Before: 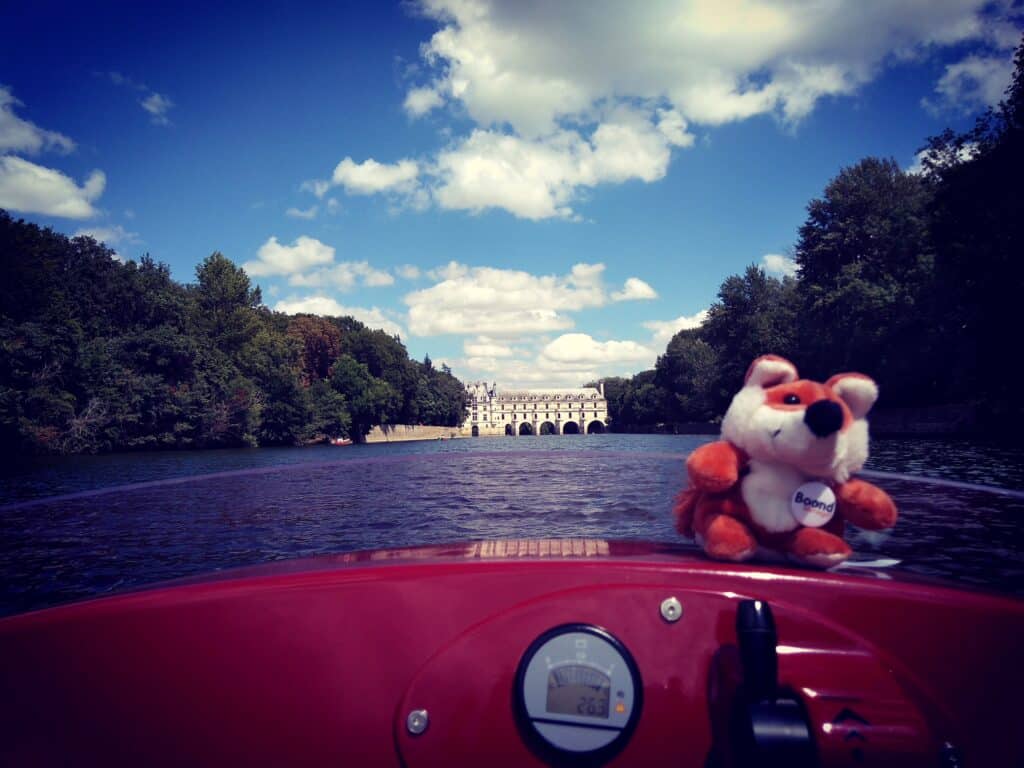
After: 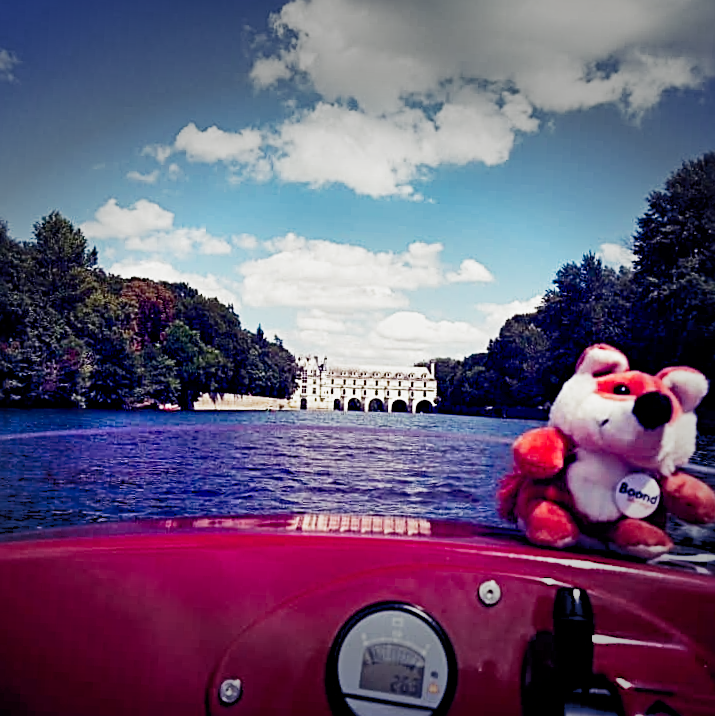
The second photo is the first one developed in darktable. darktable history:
exposure: black level correction 0, exposure 1.101 EV, compensate highlight preservation false
crop and rotate: angle -3.12°, left 14.192%, top 0.032%, right 10.98%, bottom 0.062%
sharpen: radius 2.819, amount 0.716
filmic rgb: black relative exposure -7.7 EV, white relative exposure 4.42 EV, threshold 5.95 EV, hardness 3.76, latitude 49.47%, contrast 1.1, preserve chrominance no, color science v5 (2021), iterations of high-quality reconstruction 0, contrast in shadows safe, contrast in highlights safe, enable highlight reconstruction true
vignetting: fall-off start 70.42%, width/height ratio 1.333
shadows and highlights: low approximation 0.01, soften with gaussian
contrast brightness saturation: brightness -0.255, saturation 0.2
